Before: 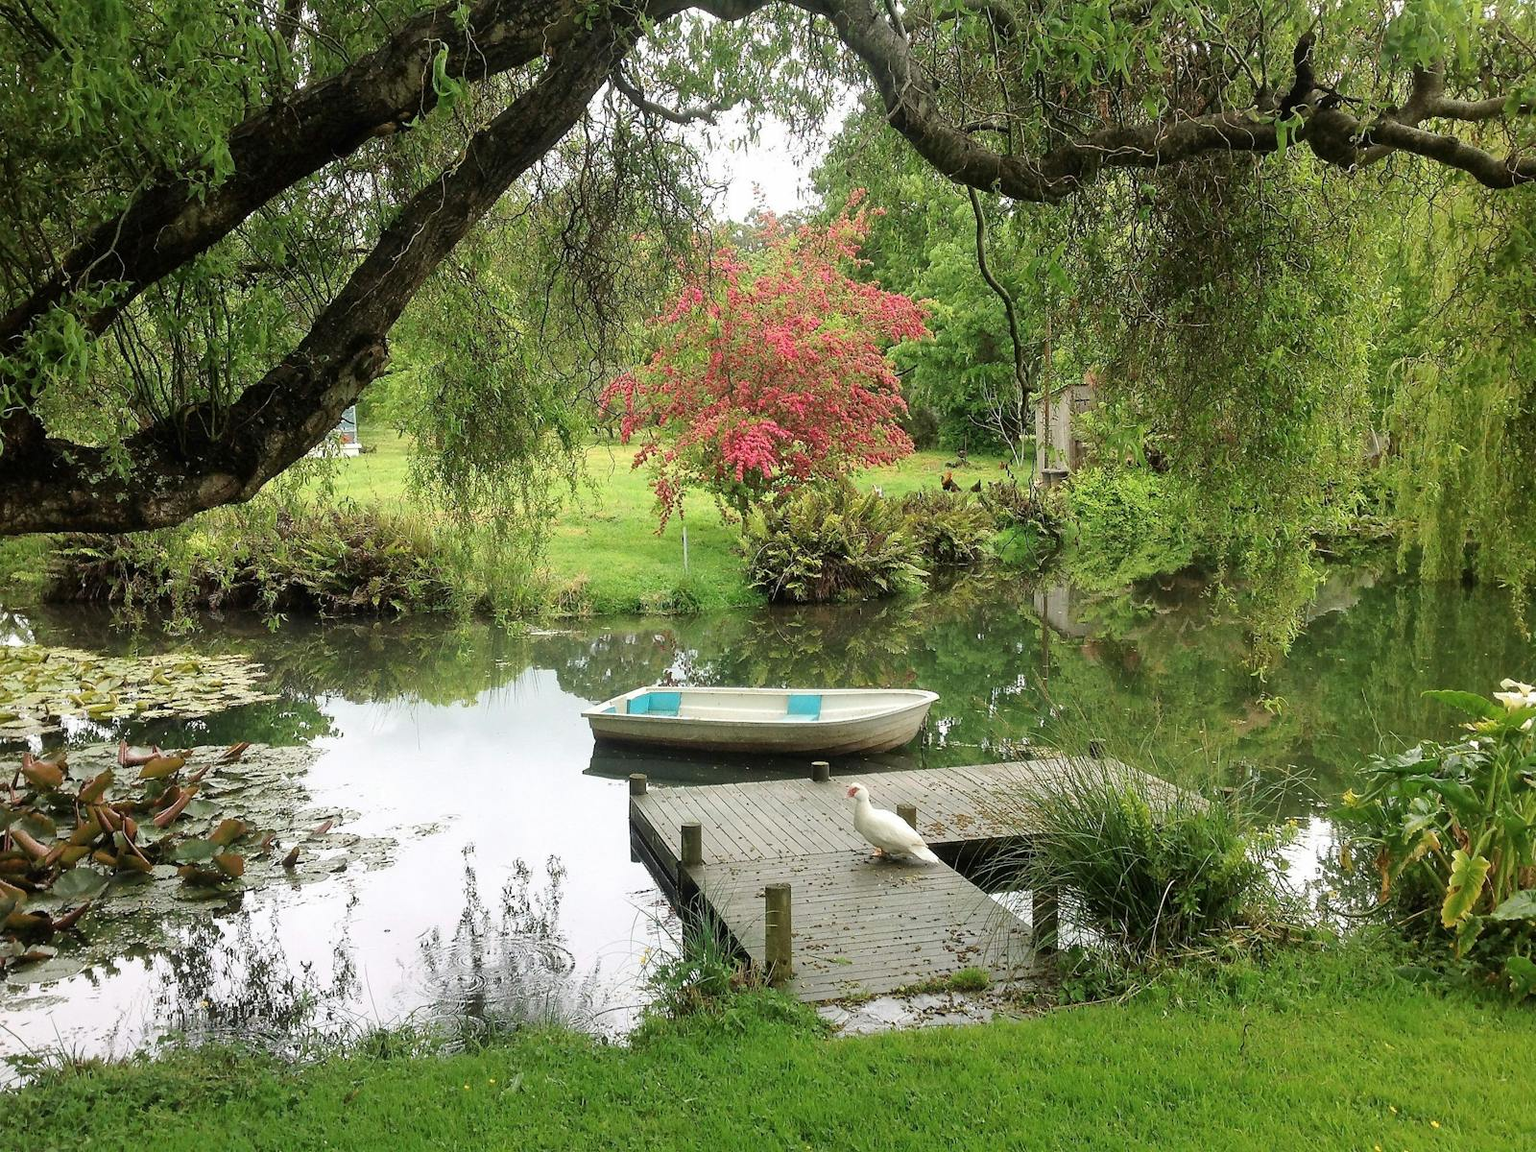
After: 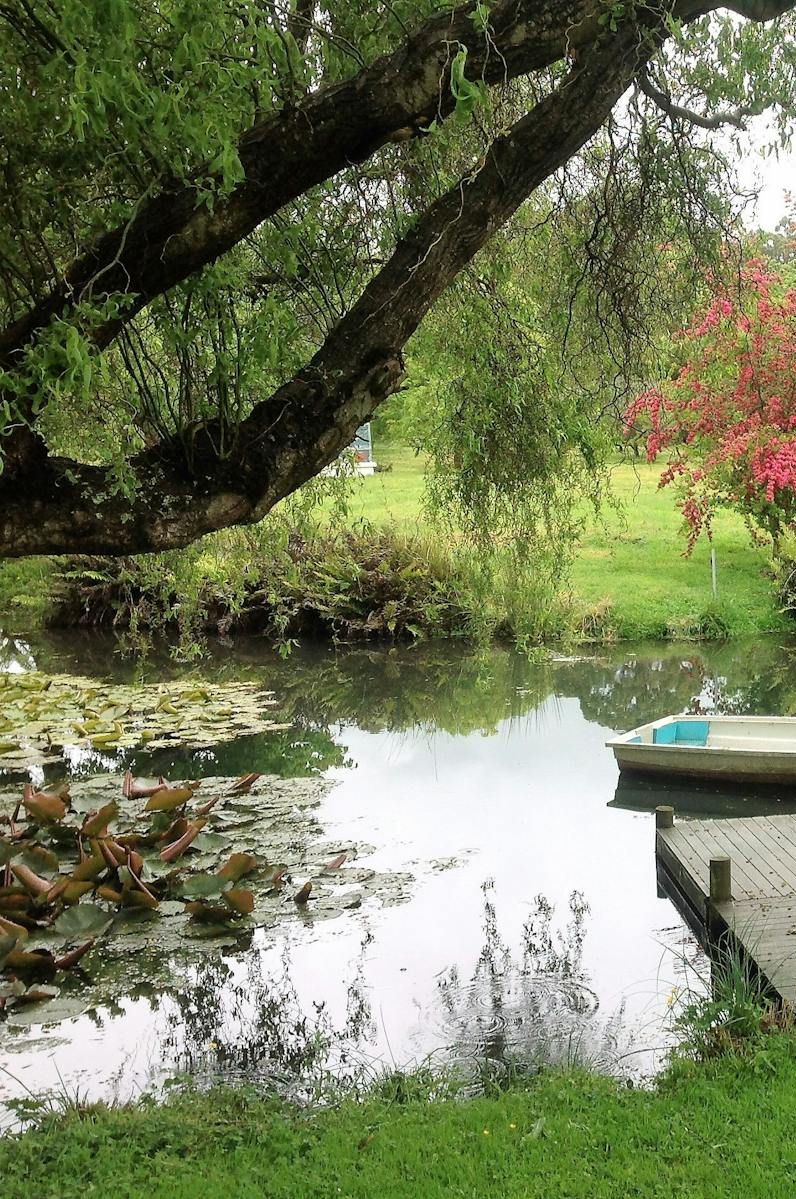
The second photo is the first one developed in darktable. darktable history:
crop and rotate: left 0.035%, top 0%, right 50.159%
